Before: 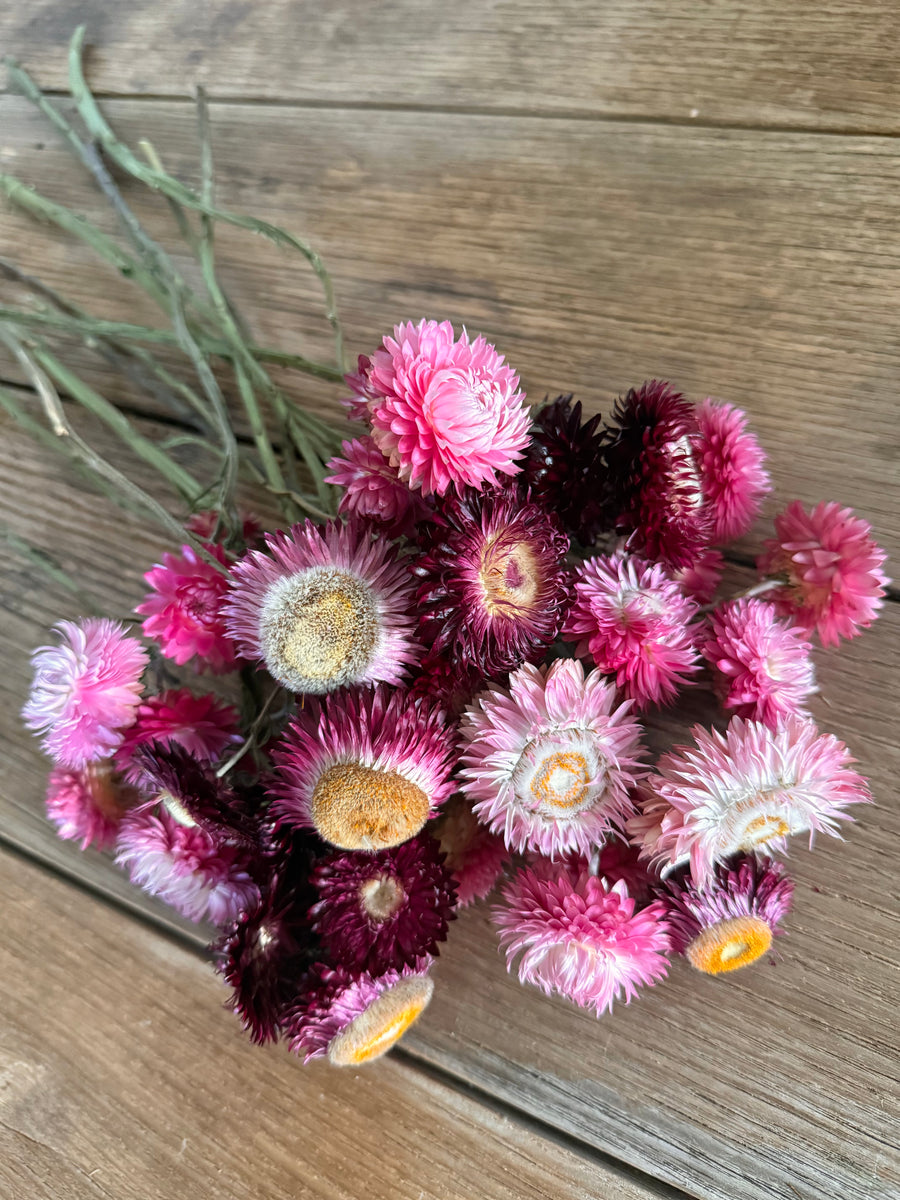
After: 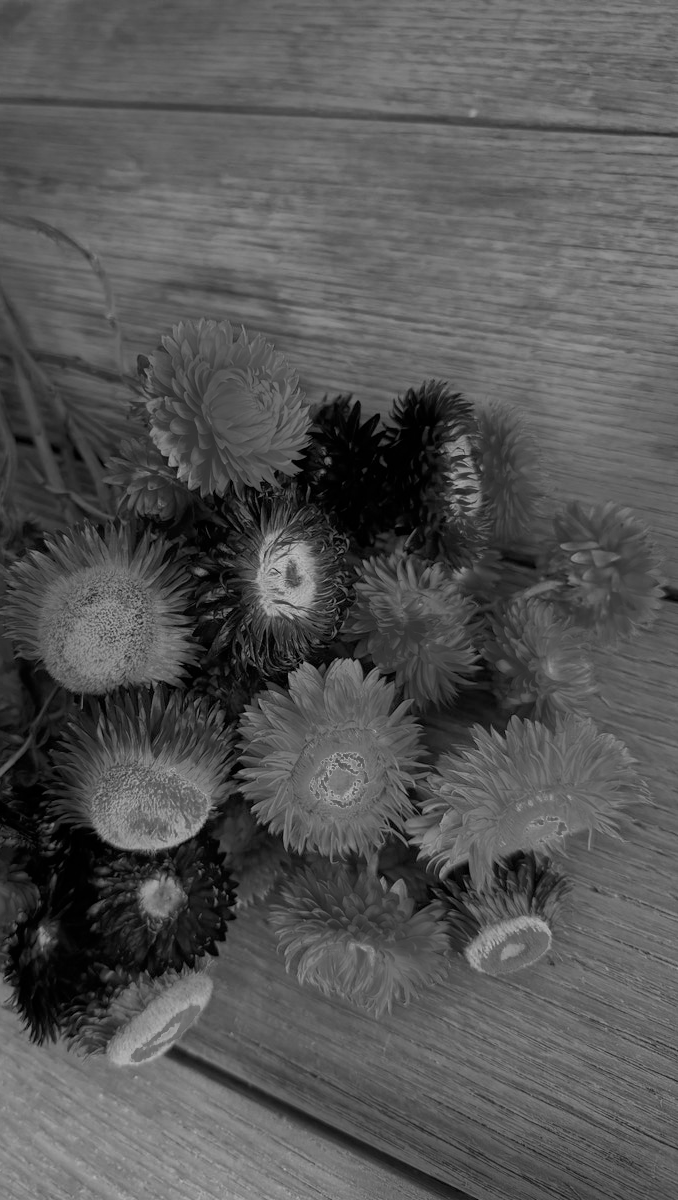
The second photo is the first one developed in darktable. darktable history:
monochrome: size 1
color correction: highlights a* -39.68, highlights b* -40, shadows a* -40, shadows b* -40, saturation -3
crop and rotate: left 24.6%
color balance rgb: linear chroma grading › global chroma 15%, perceptual saturation grading › global saturation 30%
shadows and highlights: on, module defaults
tone curve: curves: ch0 [(0, 0) (0.004, 0.001) (0.133, 0.112) (0.325, 0.362) (0.832, 0.893) (1, 1)], color space Lab, linked channels, preserve colors none
